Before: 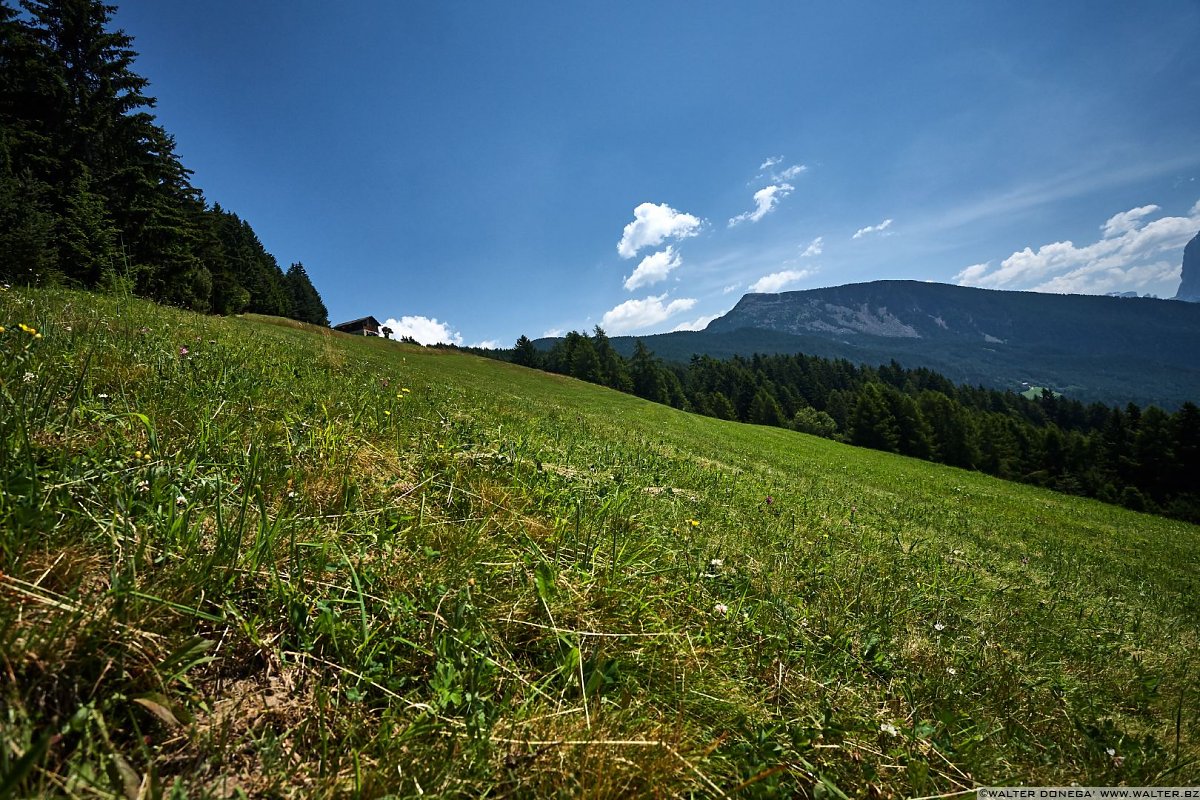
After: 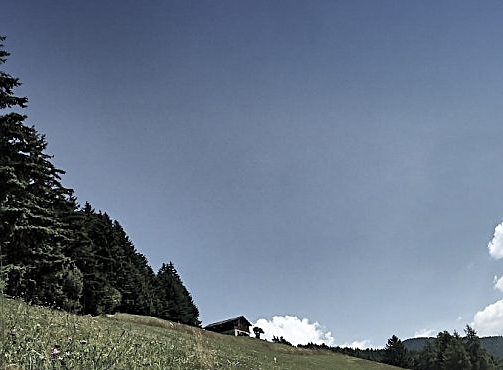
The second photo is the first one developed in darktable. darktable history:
sharpen: on, module defaults
exposure: exposure -0.582 EV, compensate highlight preservation false
crop and rotate: left 10.817%, top 0.062%, right 47.194%, bottom 53.626%
graduated density: density 2.02 EV, hardness 44%, rotation 0.374°, offset 8.21, hue 208.8°, saturation 97%
contrast brightness saturation: brightness 0.18, saturation -0.5
shadows and highlights: radius 44.78, white point adjustment 6.64, compress 79.65%, highlights color adjustment 78.42%, soften with gaussian
local contrast: mode bilateral grid, contrast 25, coarseness 60, detail 151%, midtone range 0.2
